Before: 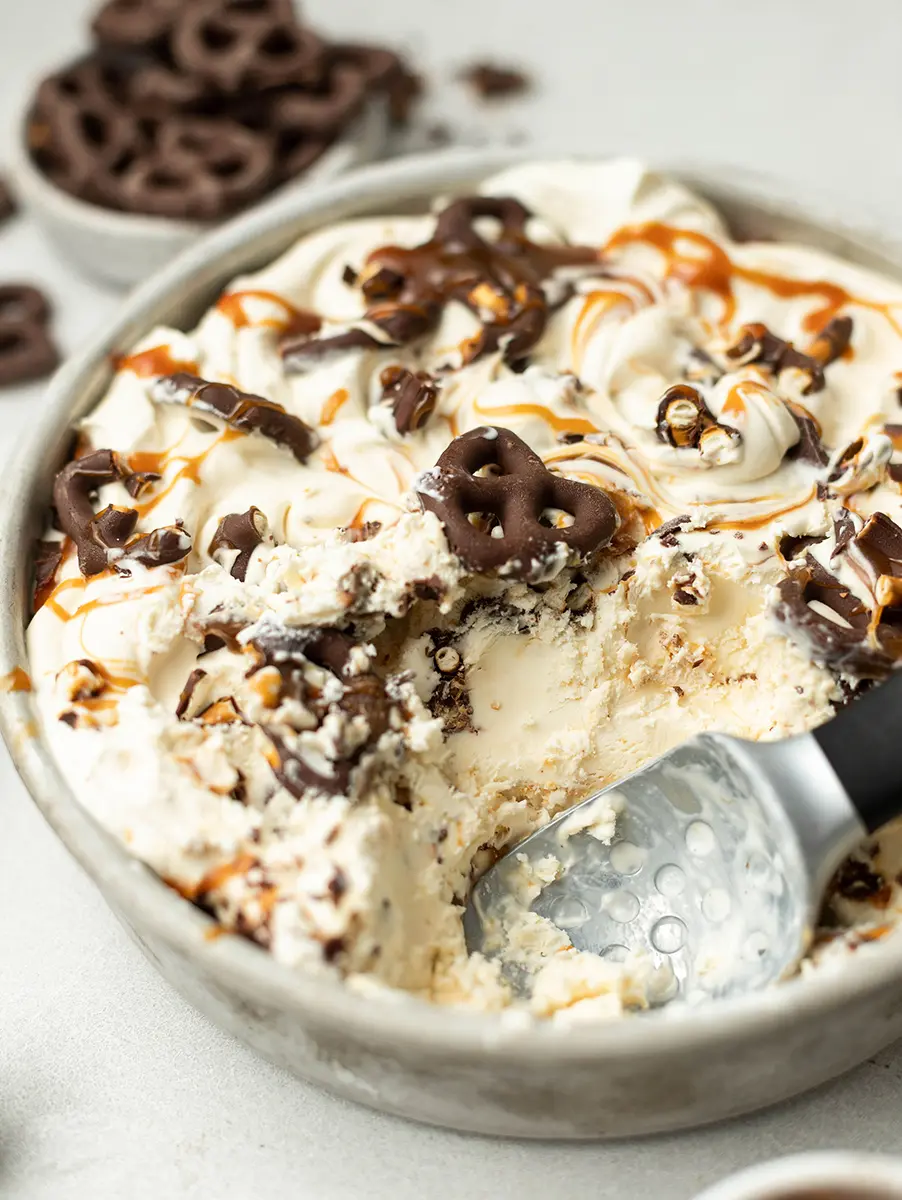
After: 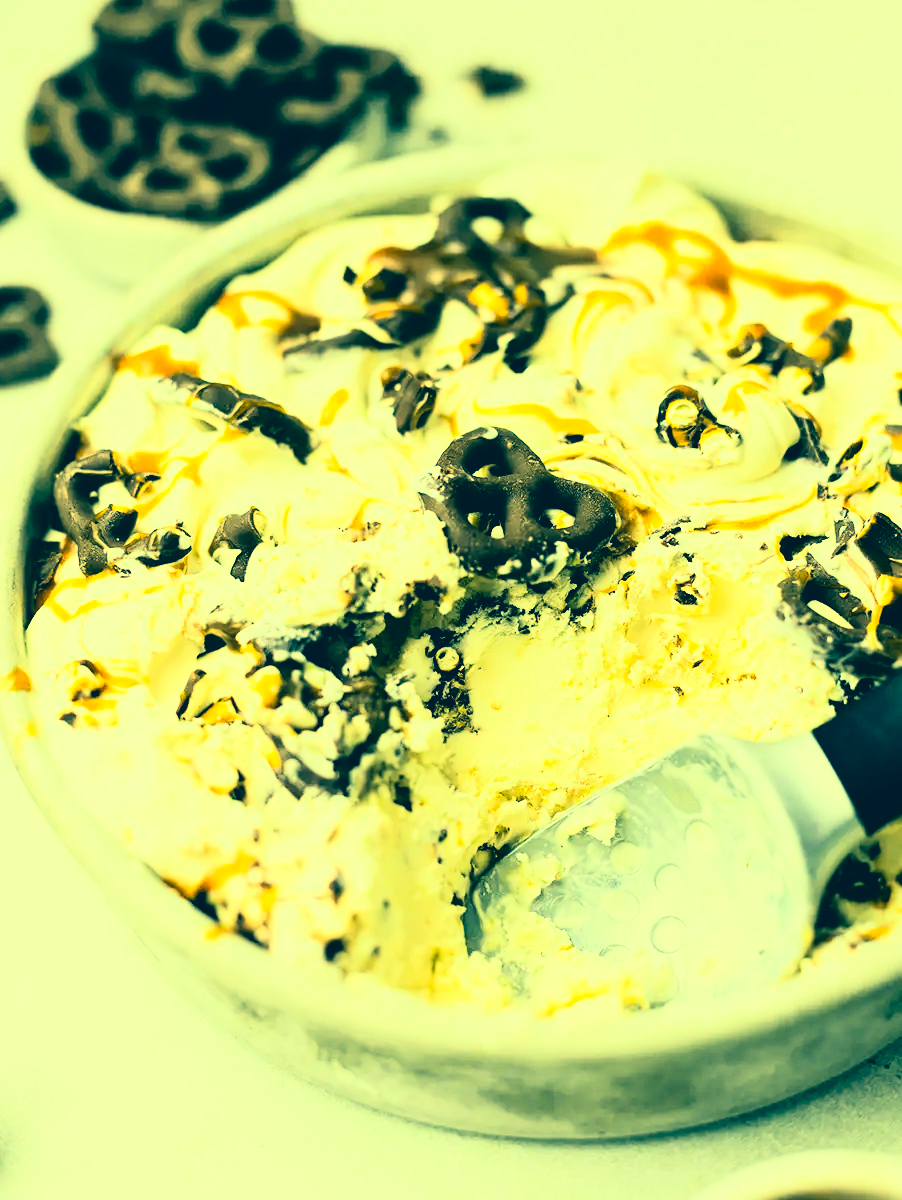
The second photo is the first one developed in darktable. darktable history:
rgb curve: curves: ch0 [(0, 0) (0.21, 0.15) (0.24, 0.21) (0.5, 0.75) (0.75, 0.96) (0.89, 0.99) (1, 1)]; ch1 [(0, 0.02) (0.21, 0.13) (0.25, 0.2) (0.5, 0.67) (0.75, 0.9) (0.89, 0.97) (1, 1)]; ch2 [(0, 0.02) (0.21, 0.13) (0.25, 0.2) (0.5, 0.67) (0.75, 0.9) (0.89, 0.97) (1, 1)], compensate middle gray true
color correction: highlights a* -15.58, highlights b* 40, shadows a* -40, shadows b* -26.18
